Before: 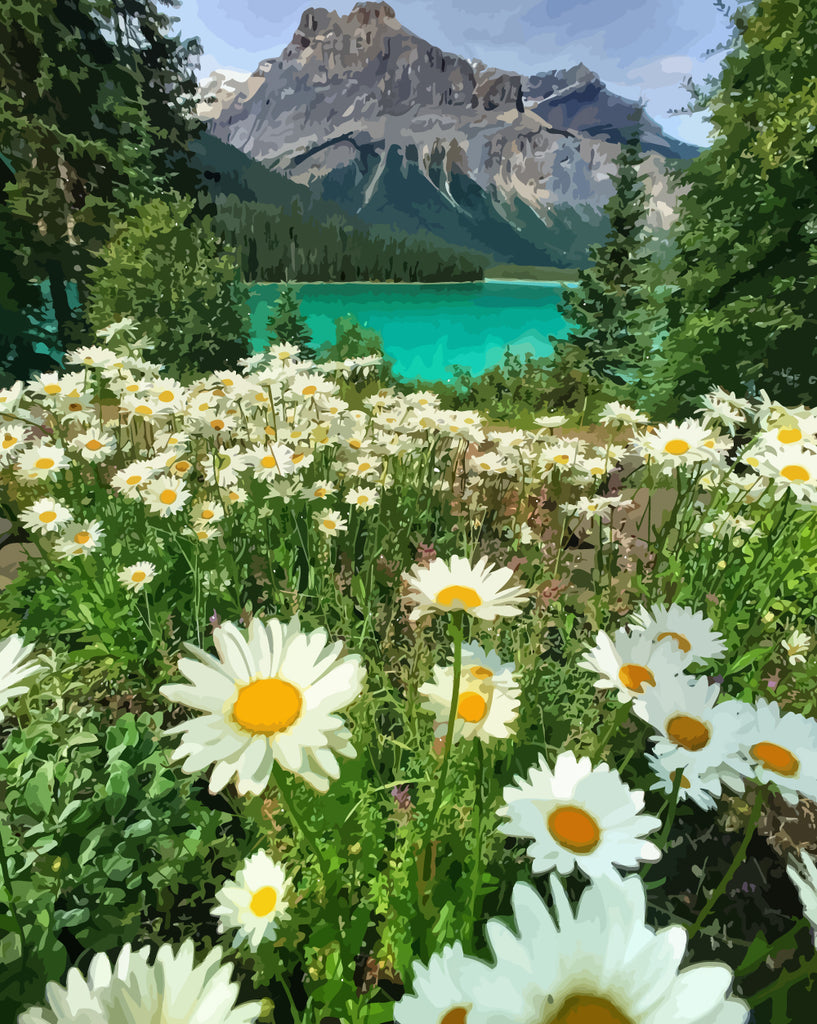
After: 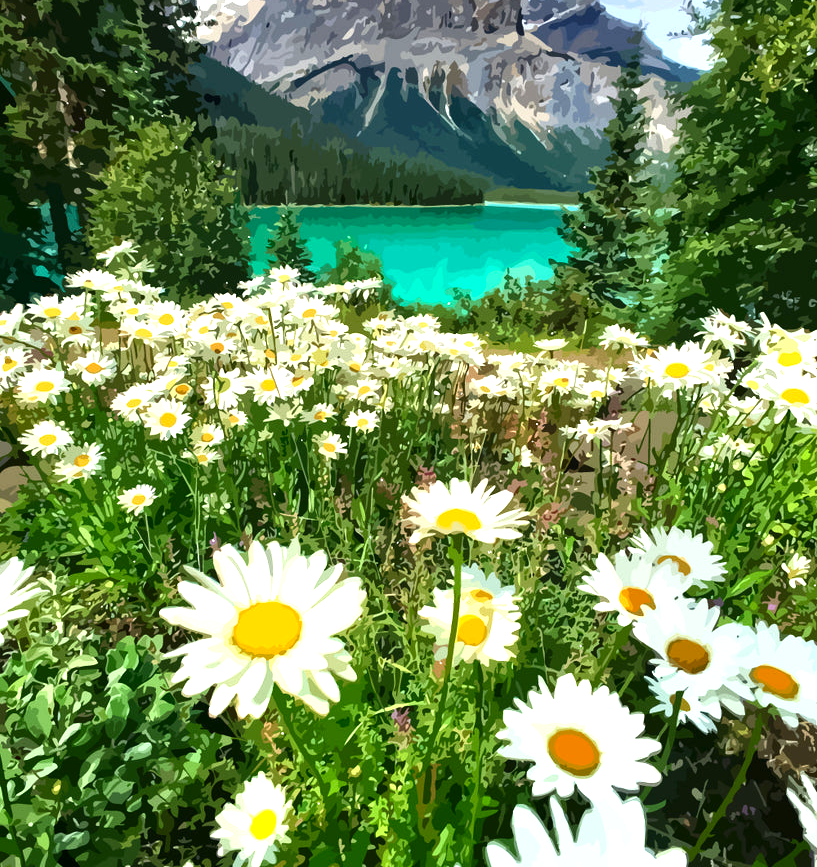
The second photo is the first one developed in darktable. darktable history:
contrast brightness saturation: contrast 0.066, brightness -0.133, saturation 0.057
crop: top 7.563%, bottom 7.748%
exposure: exposure 0.773 EV, compensate highlight preservation false
